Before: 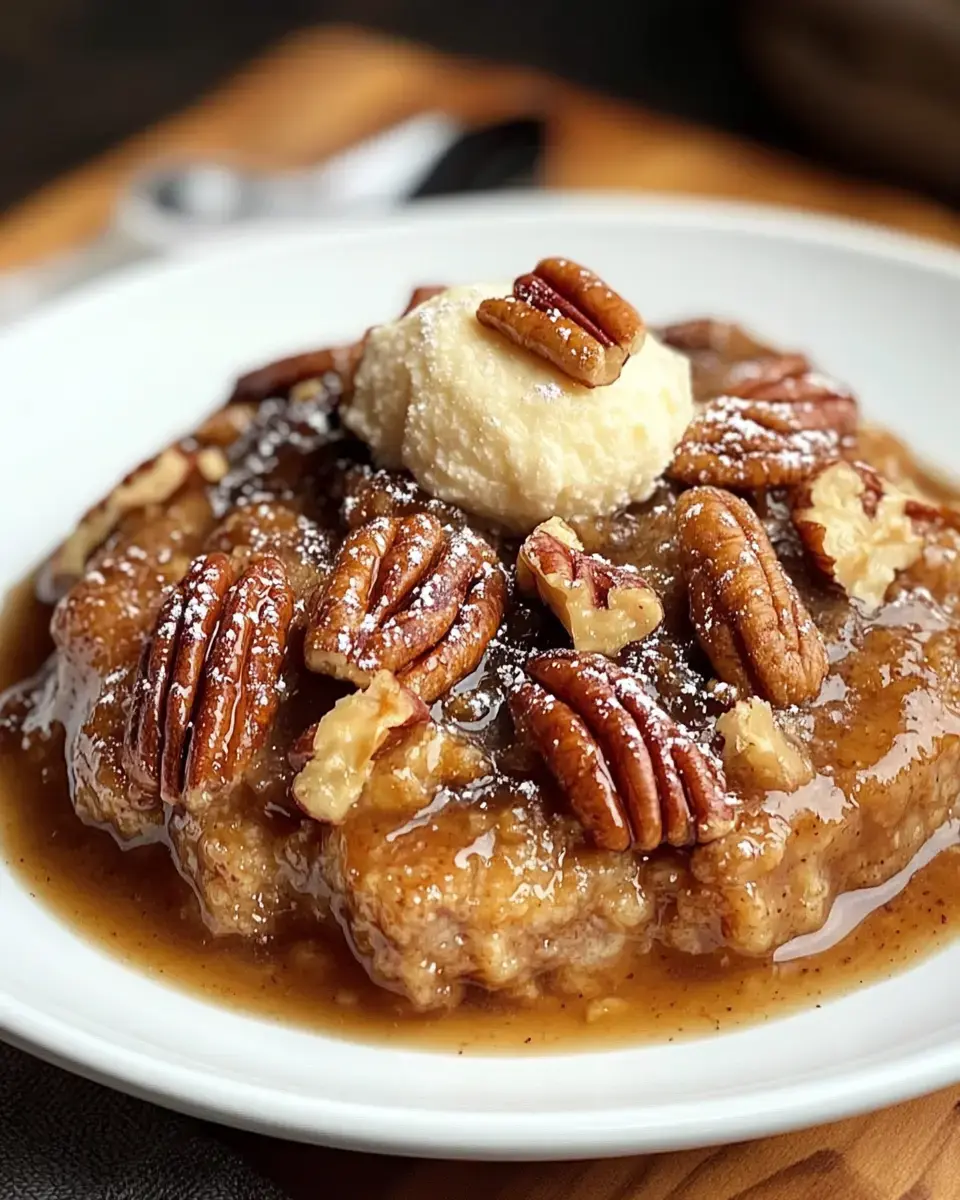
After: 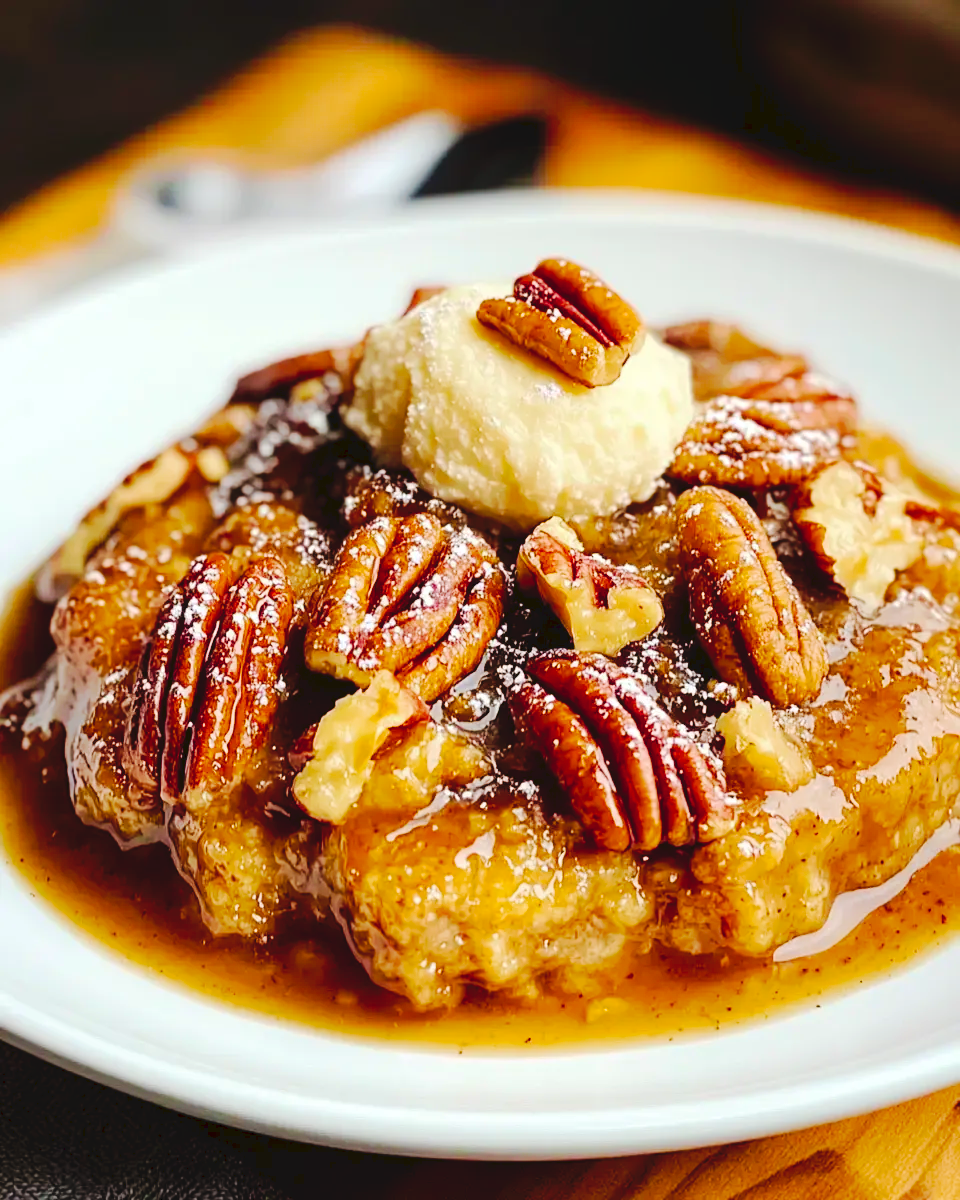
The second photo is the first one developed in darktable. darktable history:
tone curve: curves: ch0 [(0, 0) (0.003, 0.058) (0.011, 0.059) (0.025, 0.061) (0.044, 0.067) (0.069, 0.084) (0.1, 0.102) (0.136, 0.124) (0.177, 0.171) (0.224, 0.246) (0.277, 0.324) (0.335, 0.411) (0.399, 0.509) (0.468, 0.605) (0.543, 0.688) (0.623, 0.738) (0.709, 0.798) (0.801, 0.852) (0.898, 0.911) (1, 1)], preserve colors none
tone equalizer: on, module defaults
color balance rgb: perceptual saturation grading › global saturation 25%, global vibrance 20%
velvia: on, module defaults
